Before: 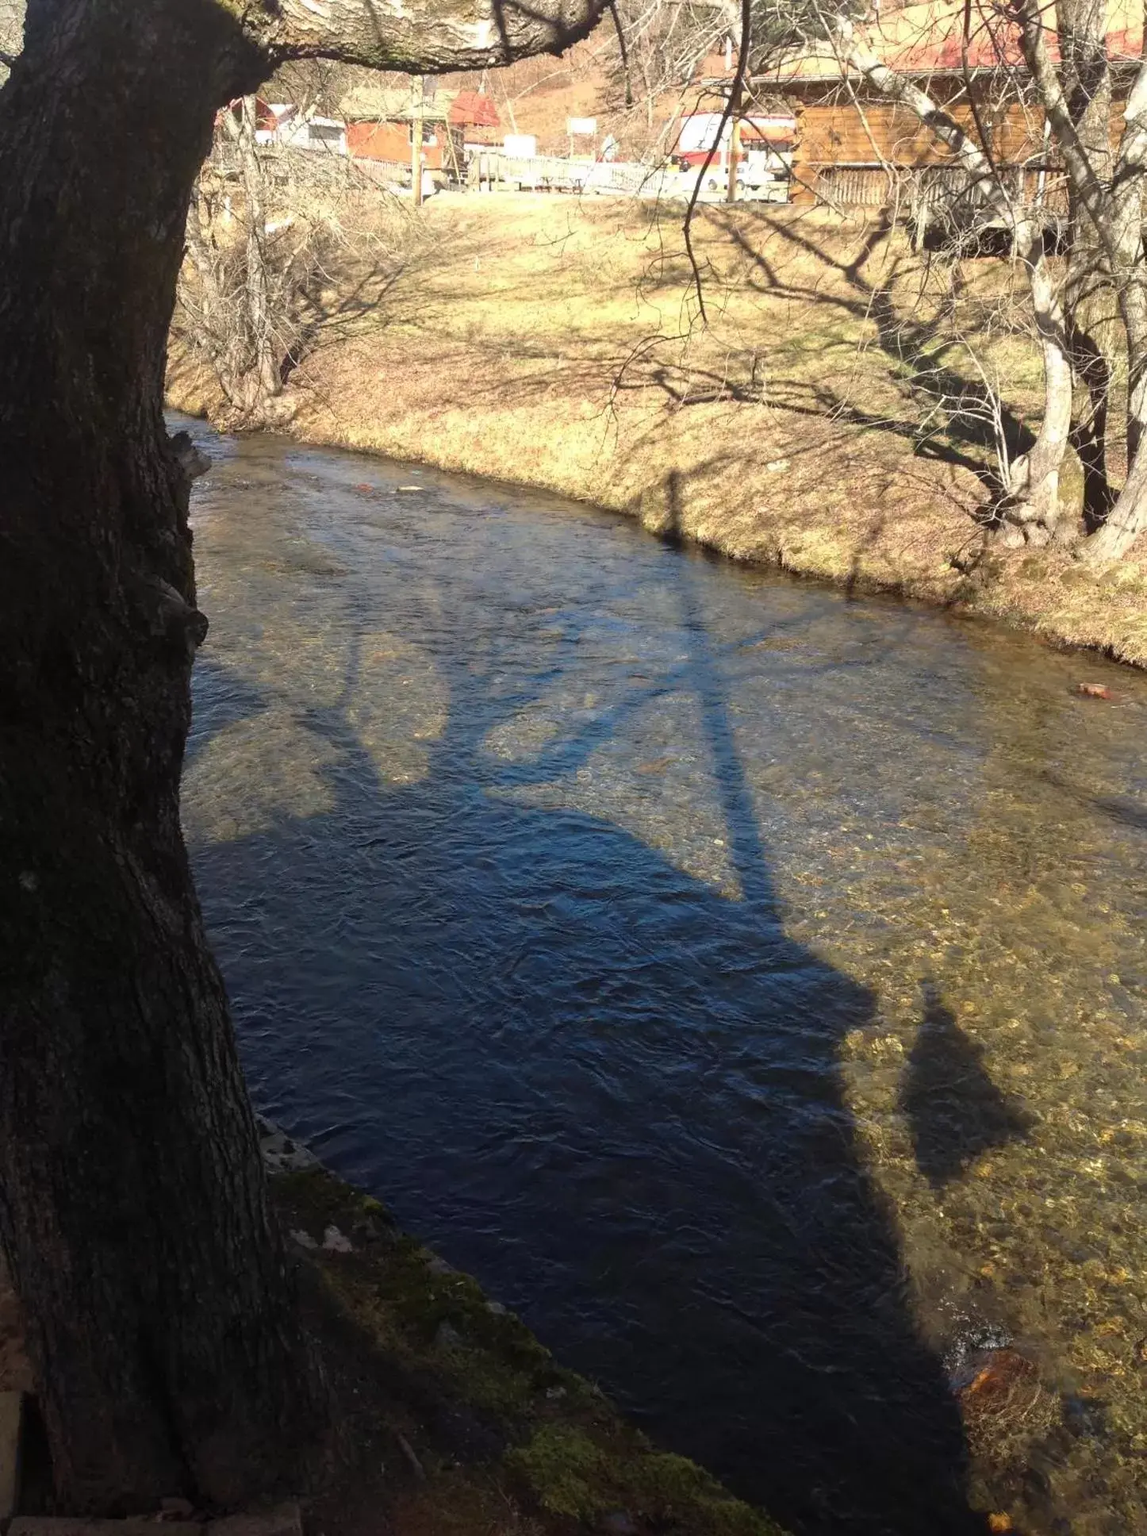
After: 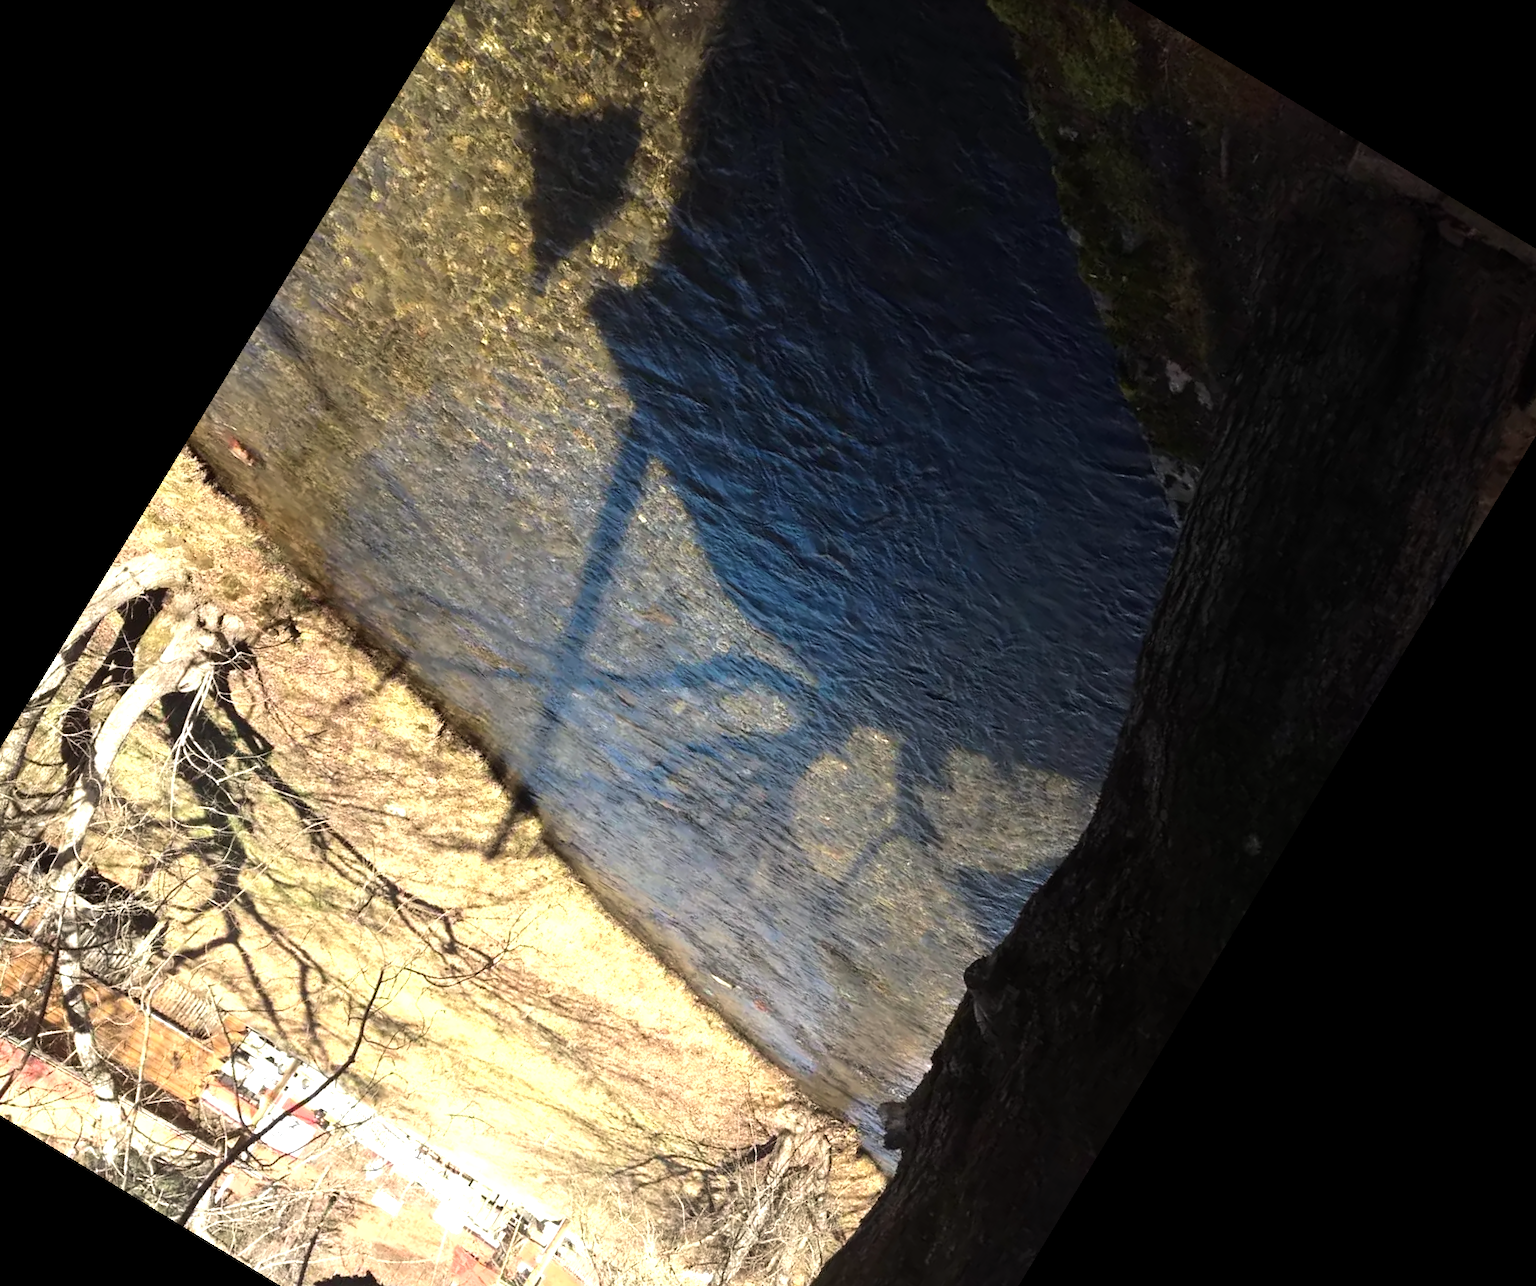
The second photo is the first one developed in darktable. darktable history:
crop and rotate: angle 148.68°, left 9.111%, top 15.603%, right 4.588%, bottom 17.041%
tone equalizer: -8 EV -0.75 EV, -7 EV -0.7 EV, -6 EV -0.6 EV, -5 EV -0.4 EV, -3 EV 0.4 EV, -2 EV 0.6 EV, -1 EV 0.7 EV, +0 EV 0.75 EV, edges refinement/feathering 500, mask exposure compensation -1.57 EV, preserve details no
